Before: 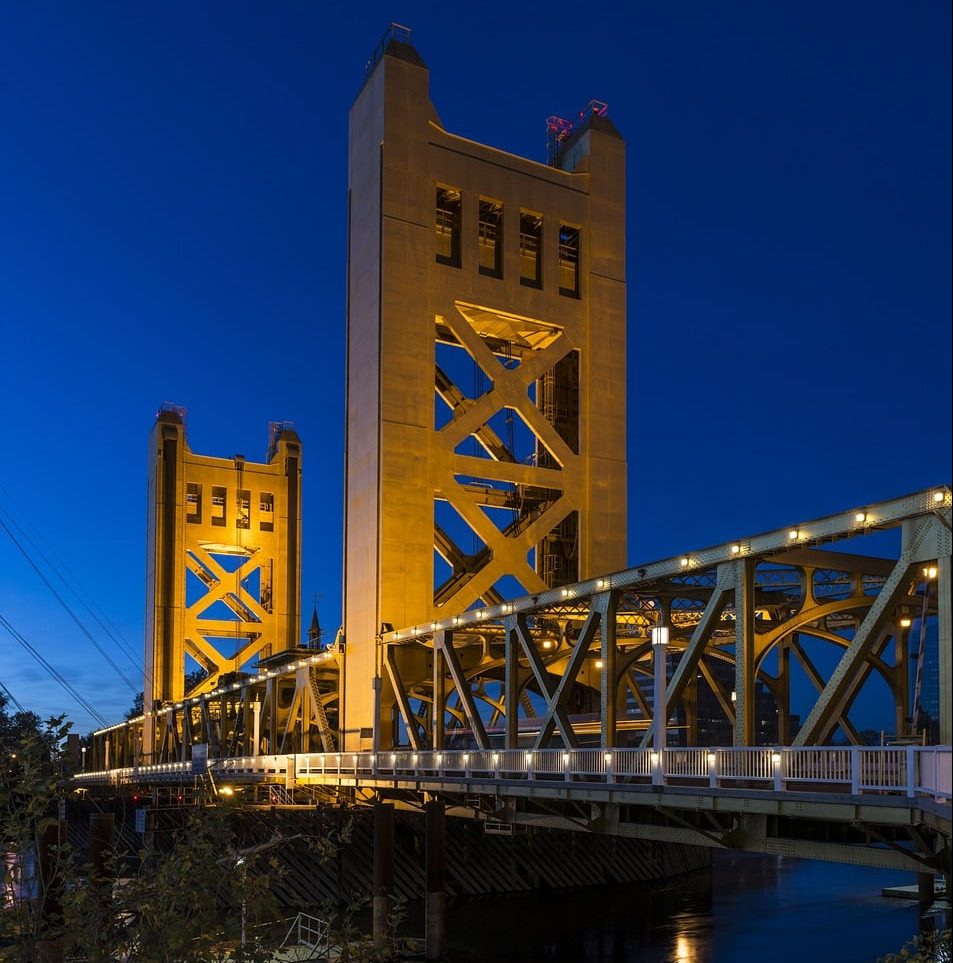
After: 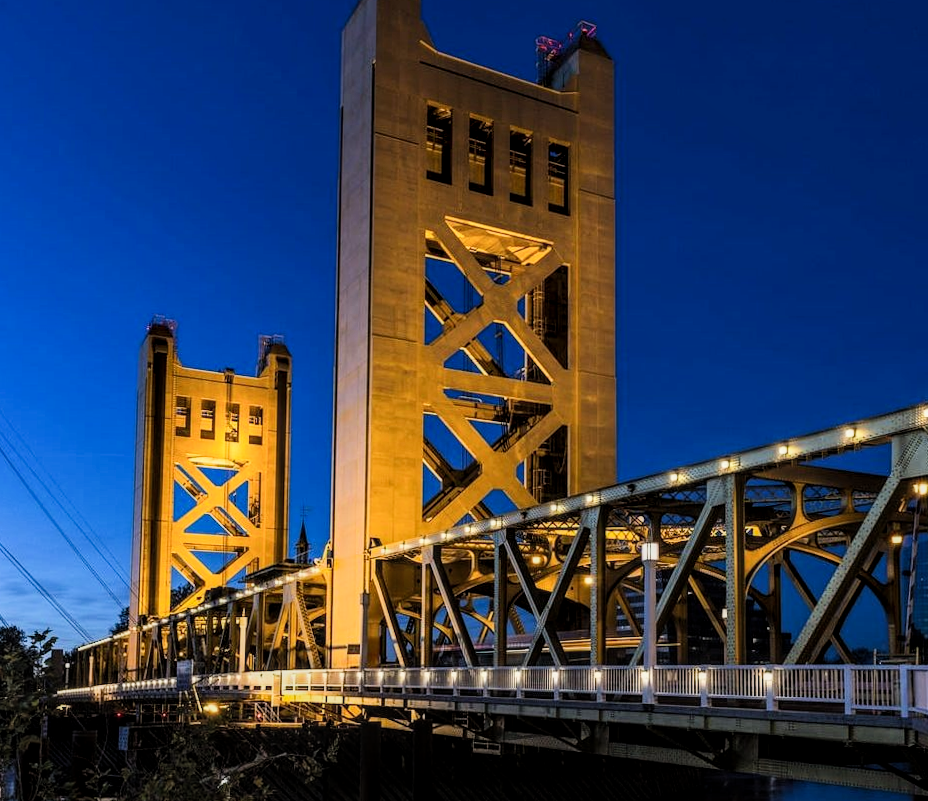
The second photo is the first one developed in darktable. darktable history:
crop: top 7.625%, bottom 8.027%
filmic rgb: black relative exposure -7.65 EV, white relative exposure 4.56 EV, hardness 3.61, contrast 1.05
local contrast: detail 130%
rotate and perspective: rotation 0.226°, lens shift (vertical) -0.042, crop left 0.023, crop right 0.982, crop top 0.006, crop bottom 0.994
contrast brightness saturation: contrast 0.2, brightness 0.15, saturation 0.14
